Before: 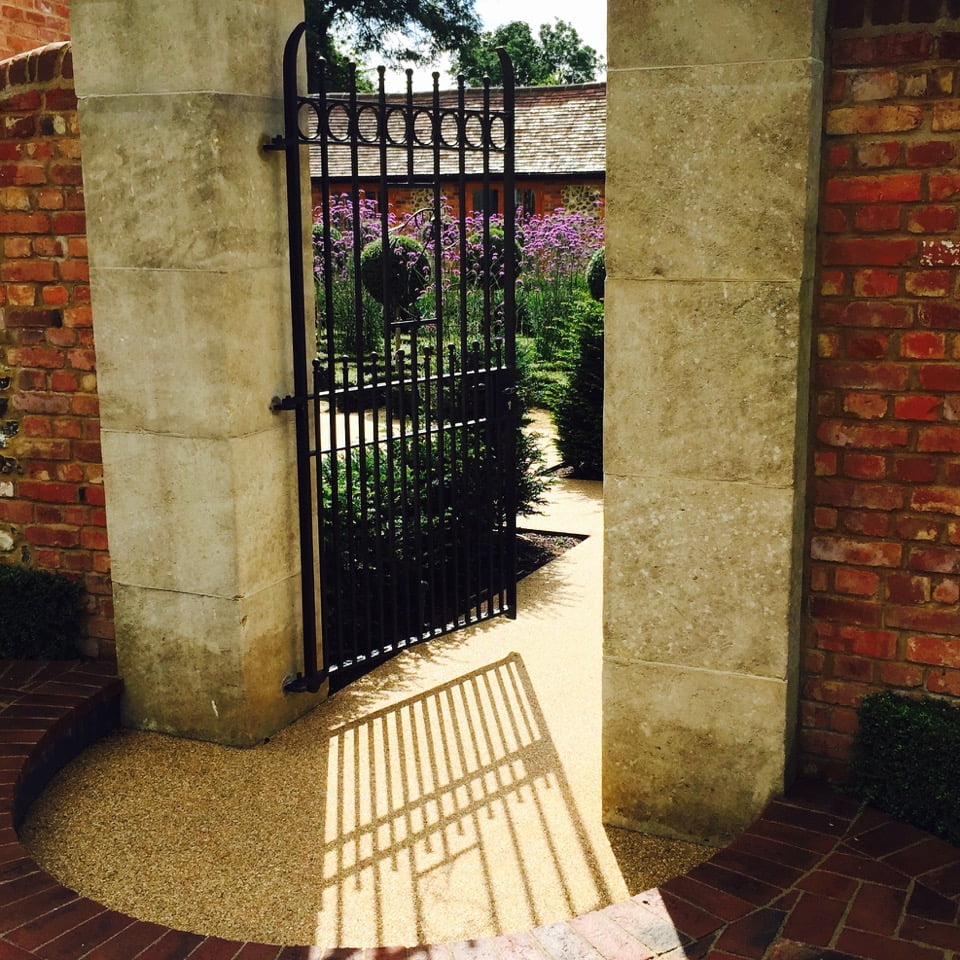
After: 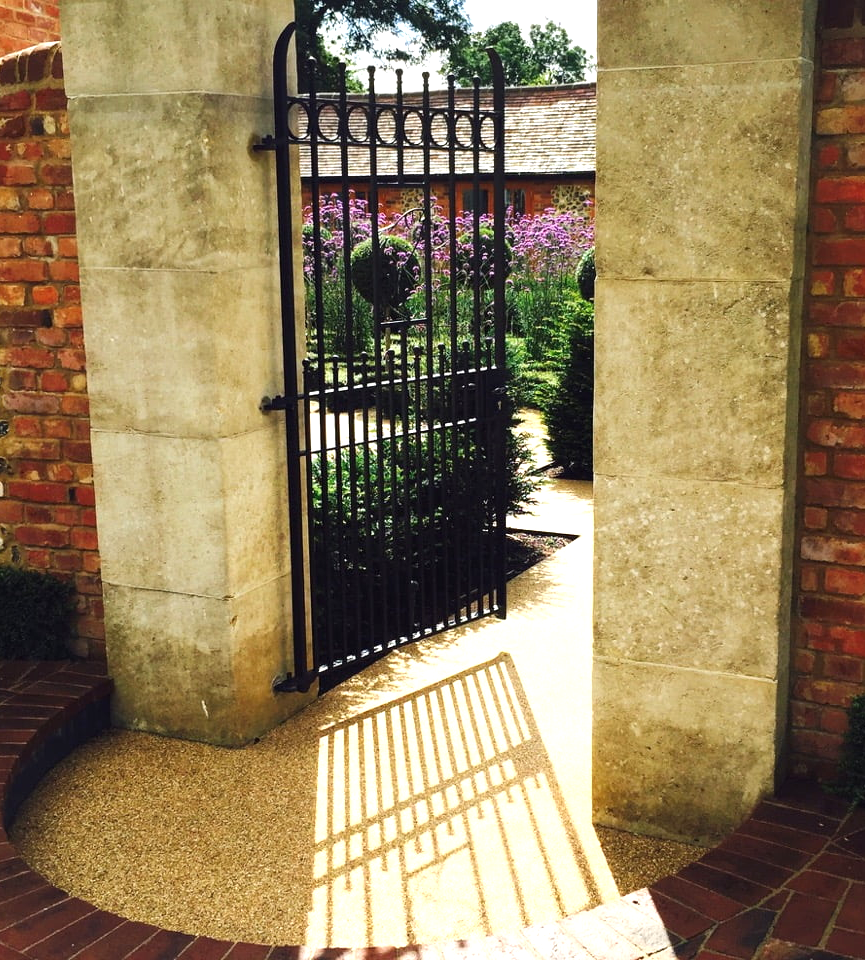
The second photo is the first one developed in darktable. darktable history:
exposure: black level correction 0, exposure 0.6 EV, compensate highlight preservation false
crop and rotate: left 1.088%, right 8.807%
